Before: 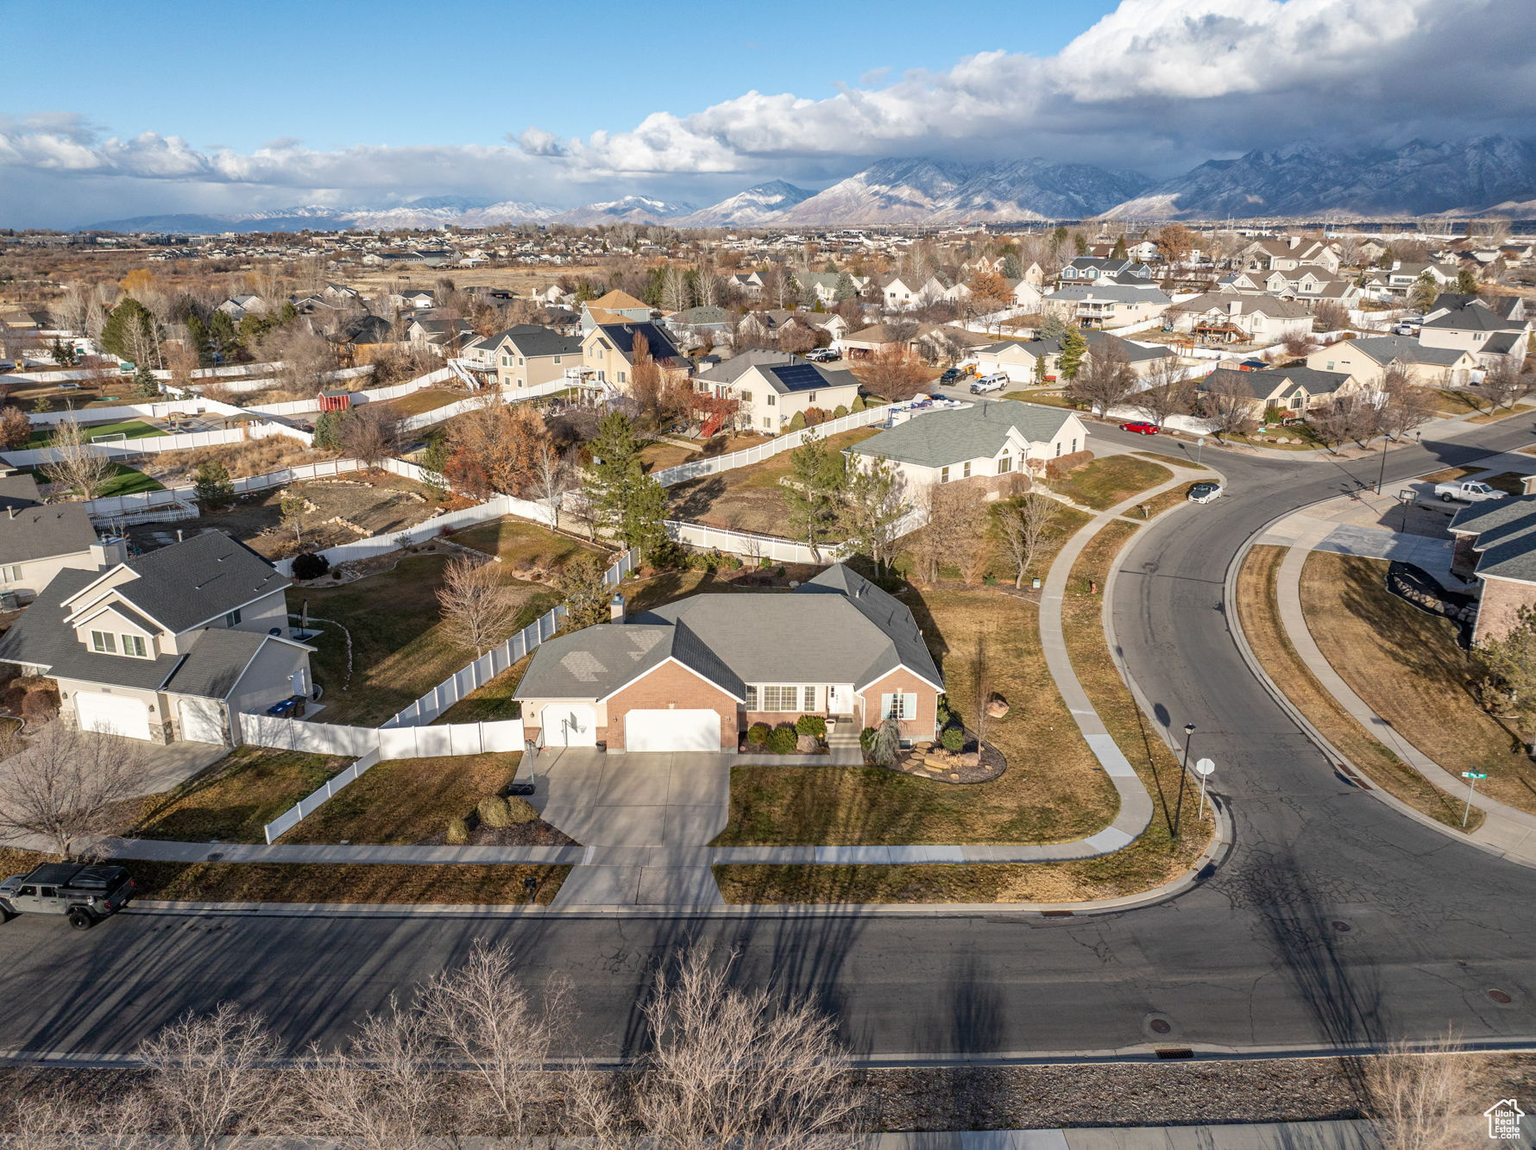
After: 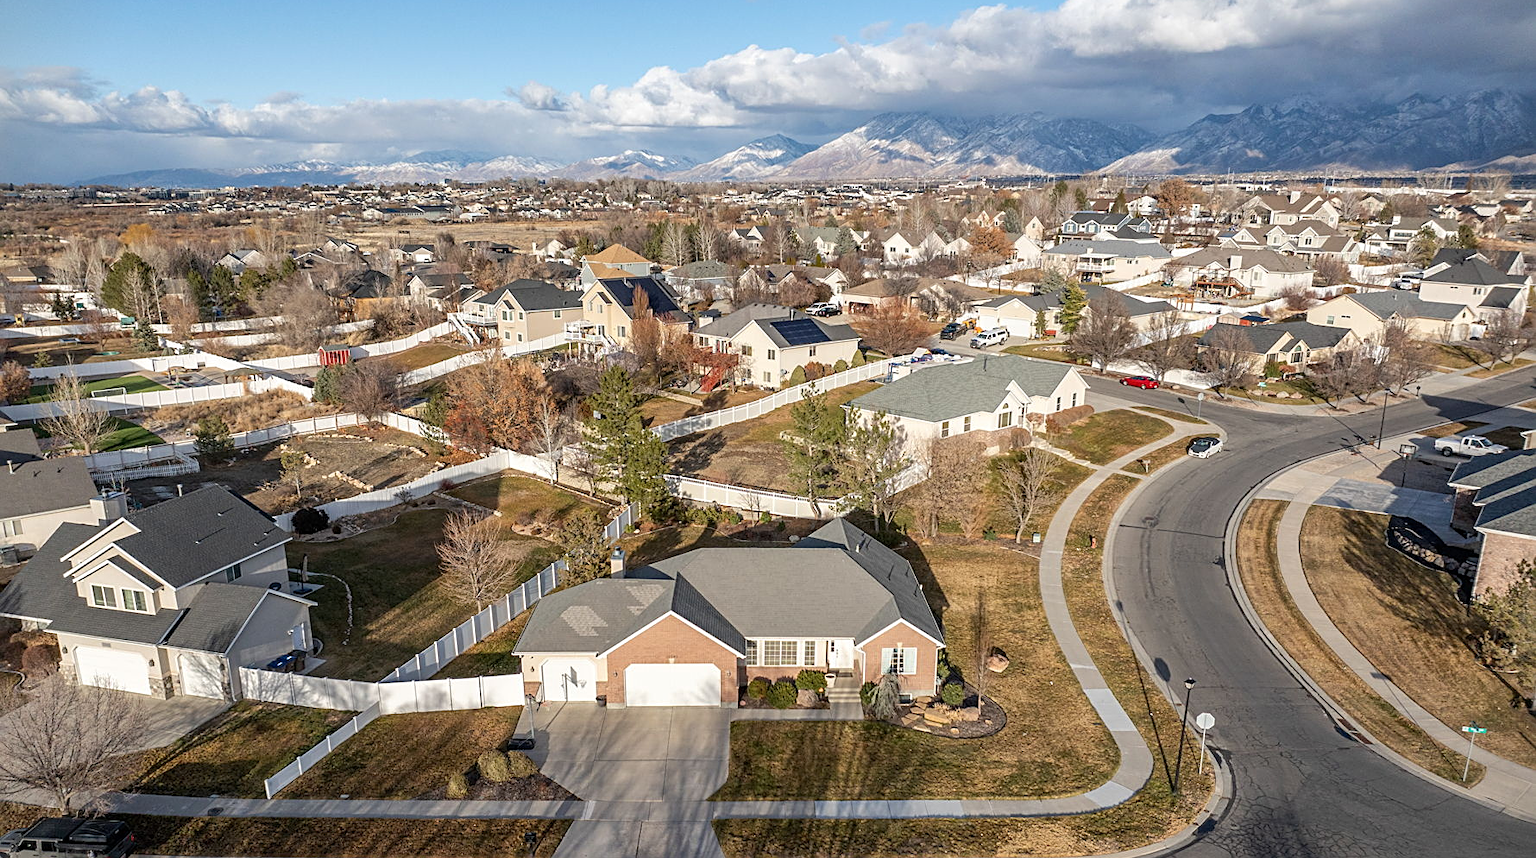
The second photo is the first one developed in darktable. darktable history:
crop: top 3.992%, bottom 21.348%
vignetting: fall-off start 99.29%, unbound false
tone equalizer: edges refinement/feathering 500, mask exposure compensation -1.57 EV, preserve details no
sharpen: on, module defaults
